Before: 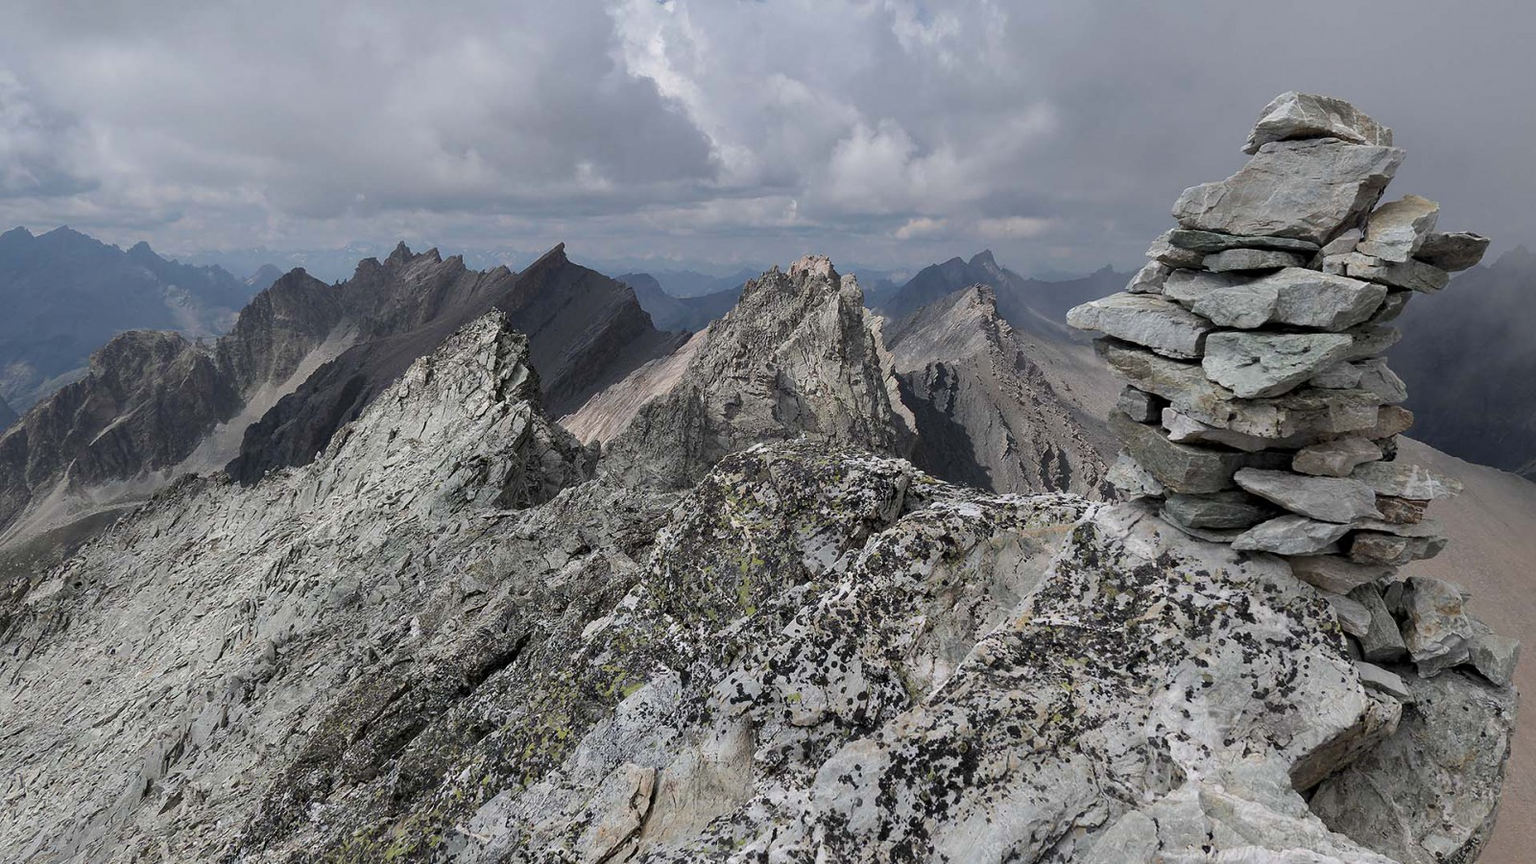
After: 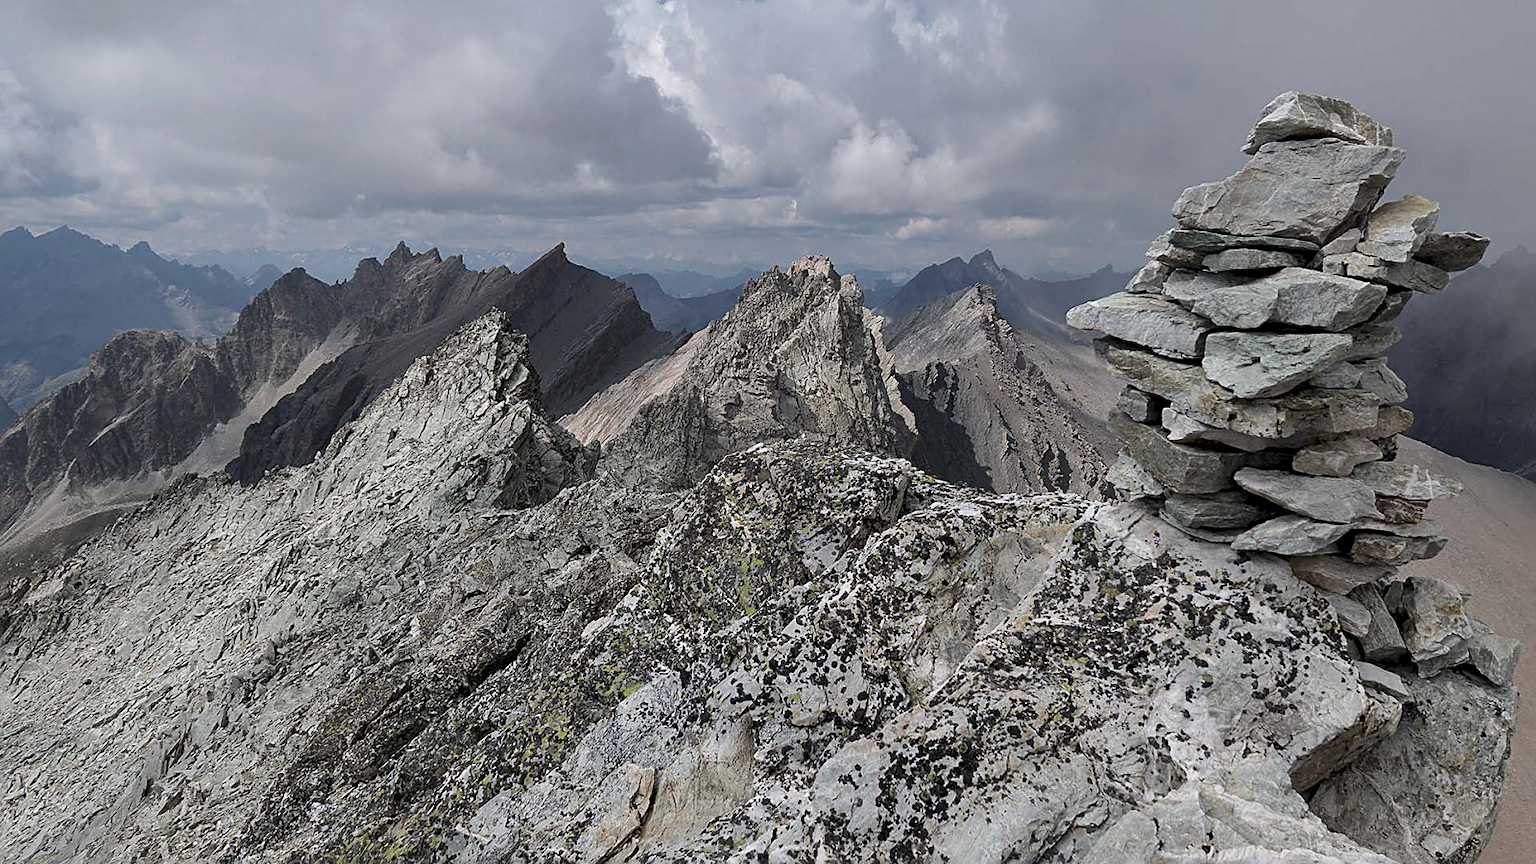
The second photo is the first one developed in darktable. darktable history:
local contrast: mode bilateral grid, contrast 20, coarseness 51, detail 120%, midtone range 0.2
sharpen: on, module defaults
